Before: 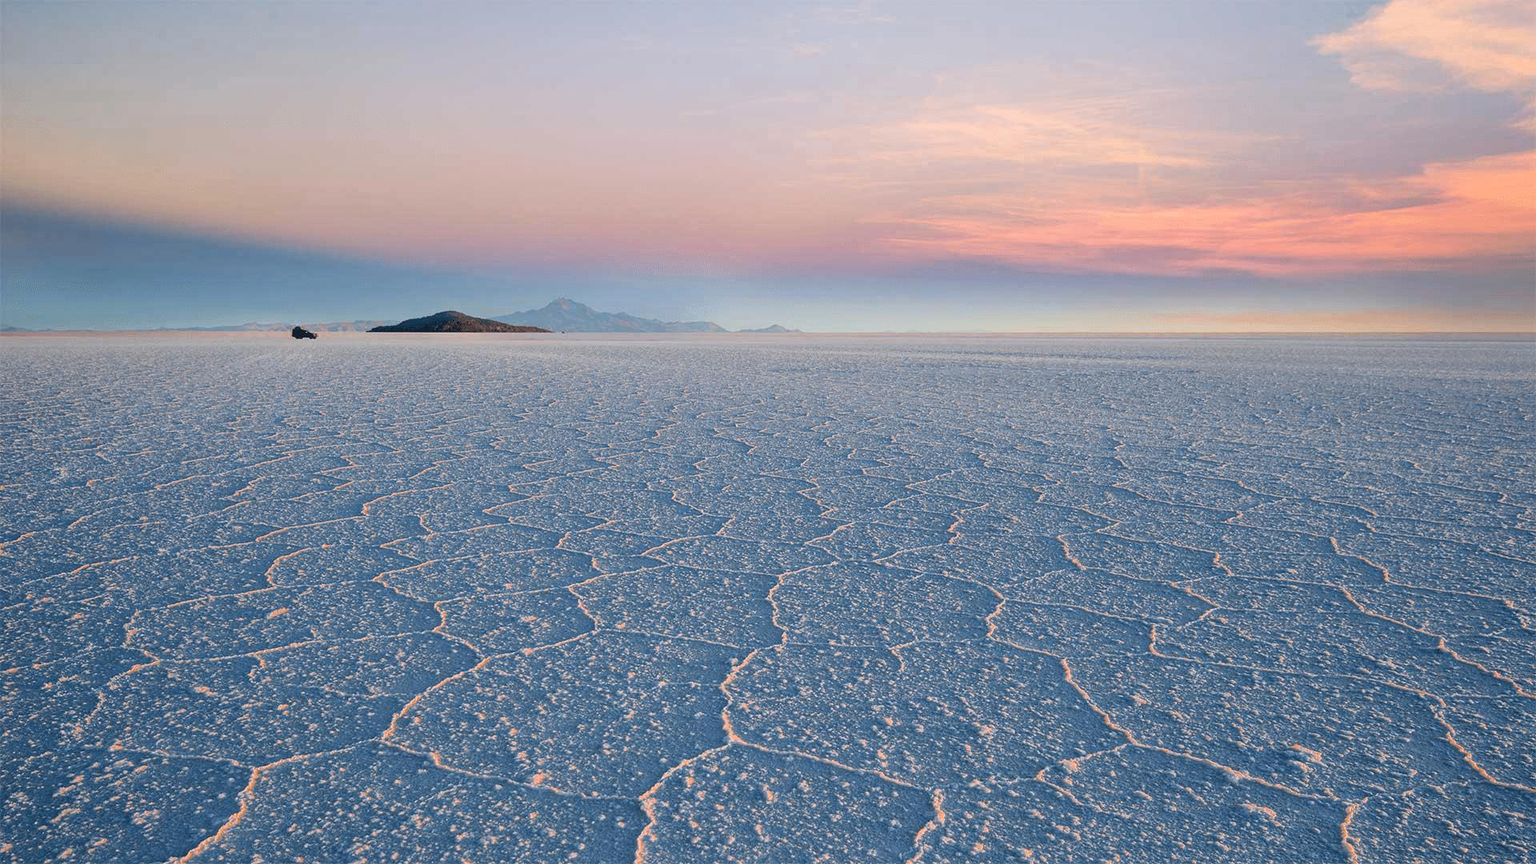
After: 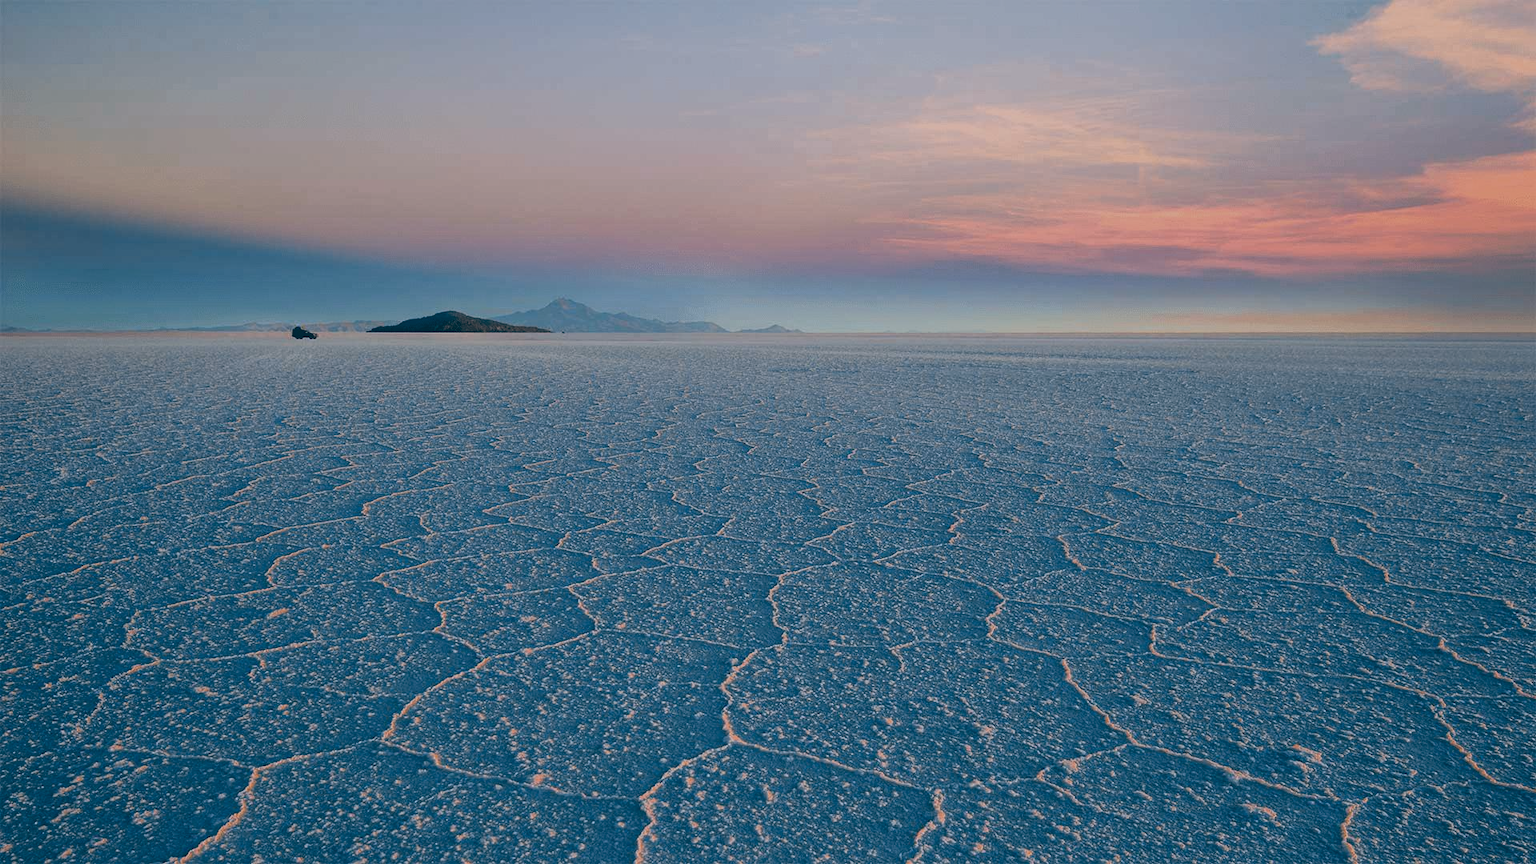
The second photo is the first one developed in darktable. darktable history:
color balance: lift [1.016, 0.983, 1, 1.017], gamma [0.958, 1, 1, 1], gain [0.981, 1.007, 0.993, 1.002], input saturation 118.26%, contrast 13.43%, contrast fulcrum 21.62%, output saturation 82.76%
exposure: black level correction 0, exposure -0.721 EV, compensate highlight preservation false
